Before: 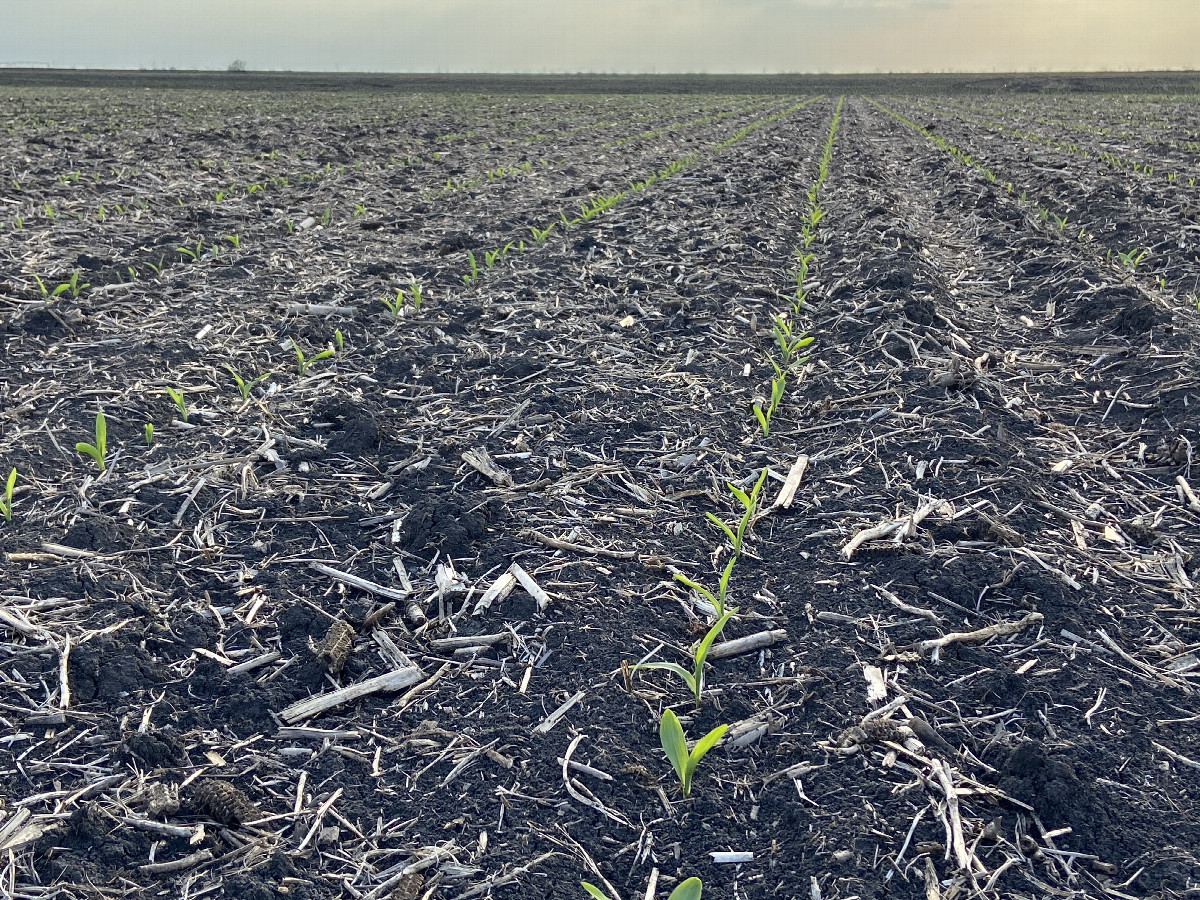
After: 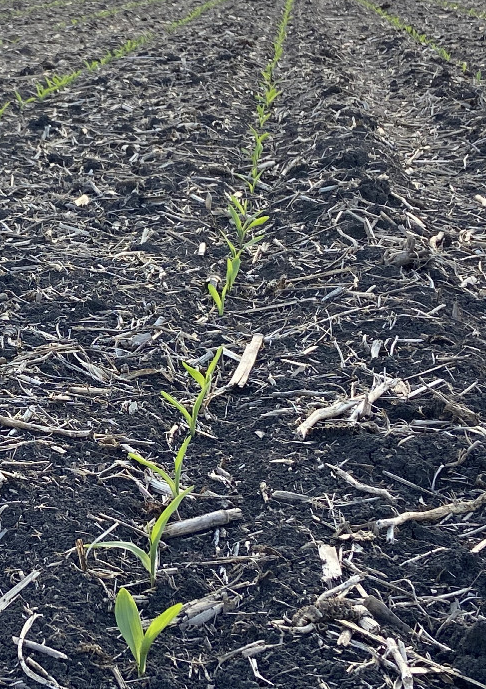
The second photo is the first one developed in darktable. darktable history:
crop: left 45.454%, top 13.54%, right 14%, bottom 9.813%
contrast brightness saturation: saturation -0.038
